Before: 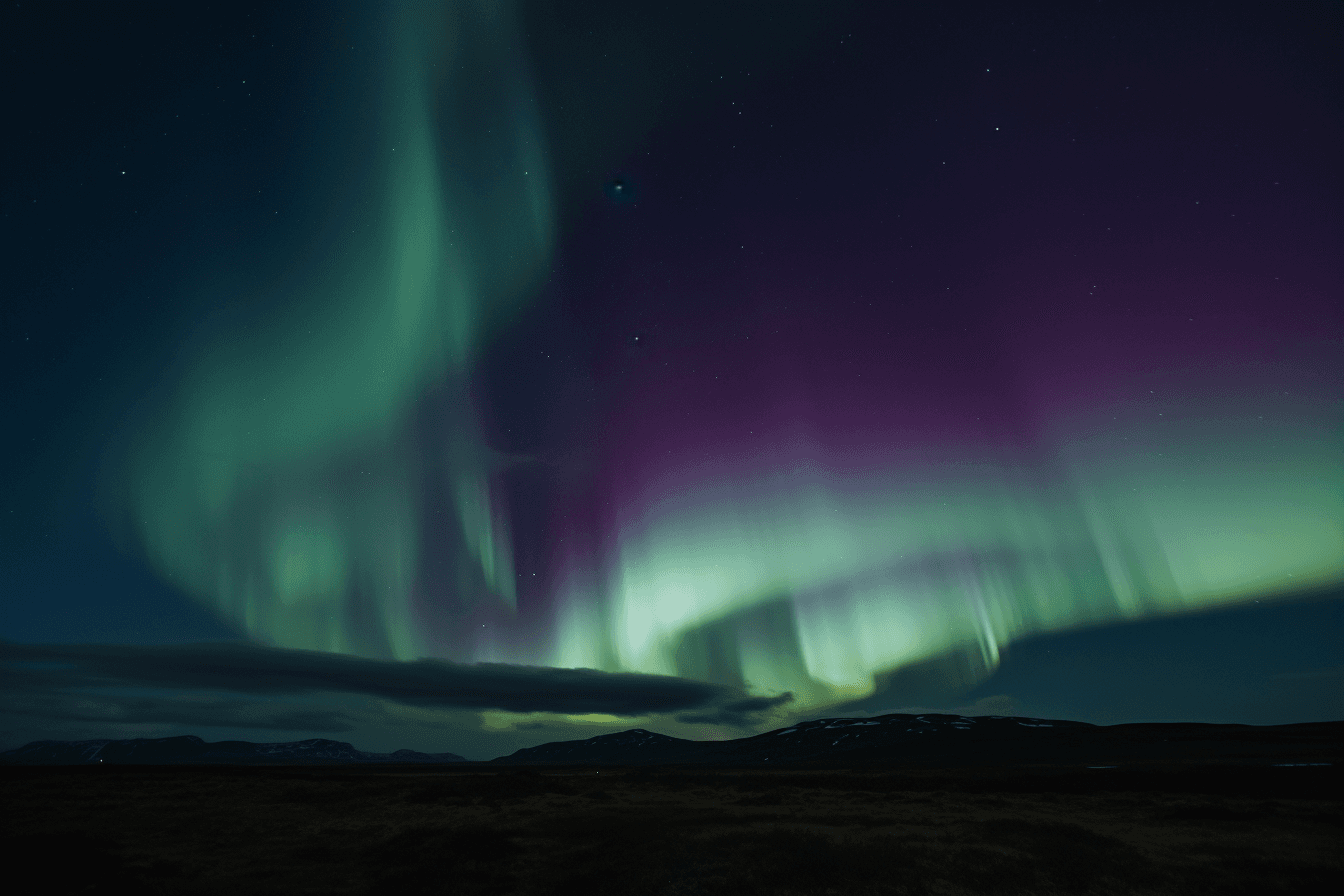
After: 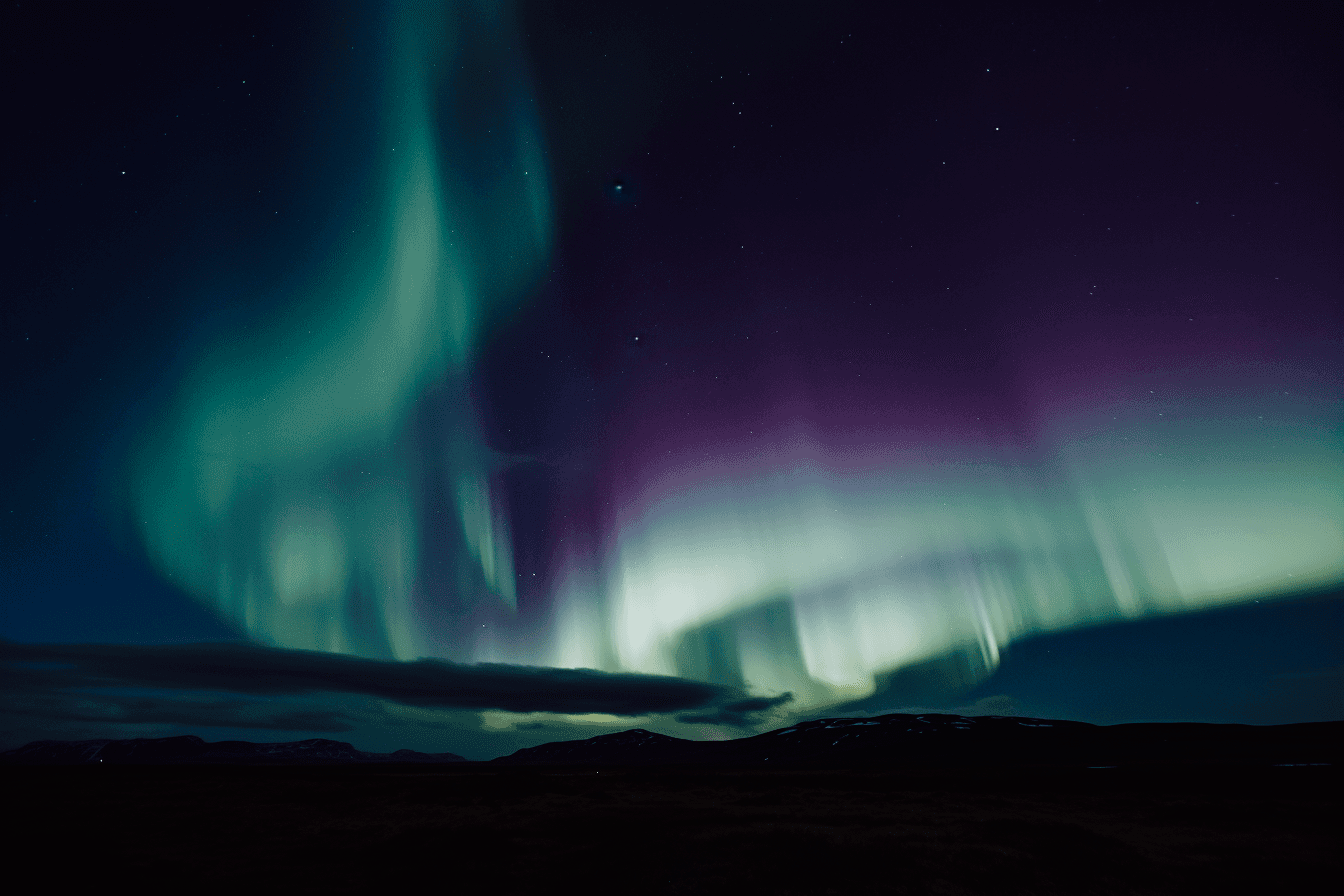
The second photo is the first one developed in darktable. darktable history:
tone curve: curves: ch0 [(0, 0) (0.003, 0.01) (0.011, 0.01) (0.025, 0.011) (0.044, 0.019) (0.069, 0.032) (0.1, 0.054) (0.136, 0.088) (0.177, 0.138) (0.224, 0.214) (0.277, 0.297) (0.335, 0.391) (0.399, 0.469) (0.468, 0.551) (0.543, 0.622) (0.623, 0.699) (0.709, 0.775) (0.801, 0.85) (0.898, 0.929) (1, 1)], preserve colors none
color look up table: target L [96.19, 90.48, 88.52, 86.65, 82.54, 61.56, 62.88, 60.96, 33.69, 32.43, 7.329, 200.57, 83.04, 82.82, 81.17, 67.27, 58.75, 54.28, 53.27, 53.91, 47.21, 43.73, 44.65, 30.14, 30.38, 13.25, 98.99, 79.62, 81.36, 77.61, 80.73, 61.62, 64.12, 77.27, 57.01, 51.5, 58.67, 64.77, 52.31, 50.66, 26.56, 23.54, 30.95, 25.03, 1.613, 88.41, 81.64, 52.46, 44.88], target a [-12.88, -21.8, -17.9, -28.77, -13.06, -49.97, -16.88, -34.07, -24.82, -9.791, -10.46, 0, 5.639, 4.694, 6.562, 40.66, 20.53, 52.25, 69.24, 57.7, 32.14, 31.24, 66.8, 5.356, 41.28, 19.67, -11.02, 25.49, 25.52, -1.438, 18.94, 13.12, 61.15, 36.52, 55.97, 73.02, -0.527, 10.18, 20.83, 37.05, 31.56, 14.15, 17.35, 7.39, 10.73, -23.44, -9.46, -20.39, -26.59], target b [25.48, 40.92, 12.45, 21.54, 2.961, 32.36, 36.59, 8.212, 15.96, 26.13, 6.647, 0, 60.26, 77.79, 8.626, 34.21, 30.77, 55.48, 39.1, 15.42, 45.22, 16.43, 48.11, 2.079, 33.41, 21.94, 9.138, -0.628, -12.41, -22.31, -17.74, -0.854, -19.33, -24.54, -9.964, 9.491, -44.28, -48.21, -28.57, -49.58, -18.76, -16.07, -64.9, -37.35, -18.58, -7.428, -8.753, -28.39, -7.389], num patches 49
